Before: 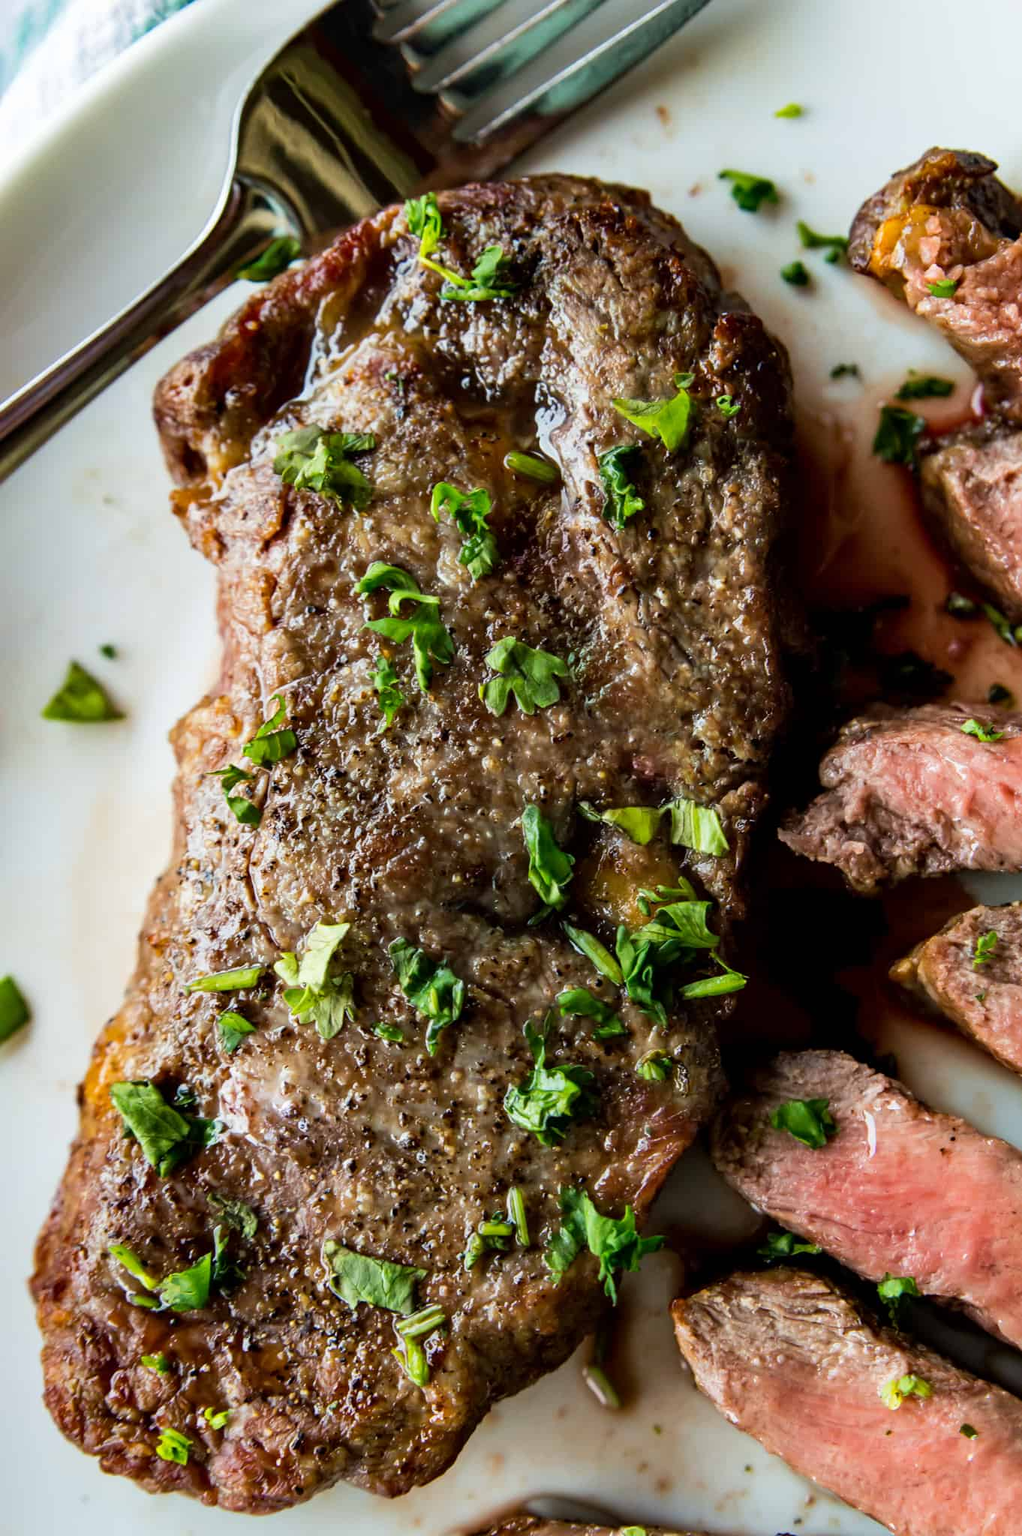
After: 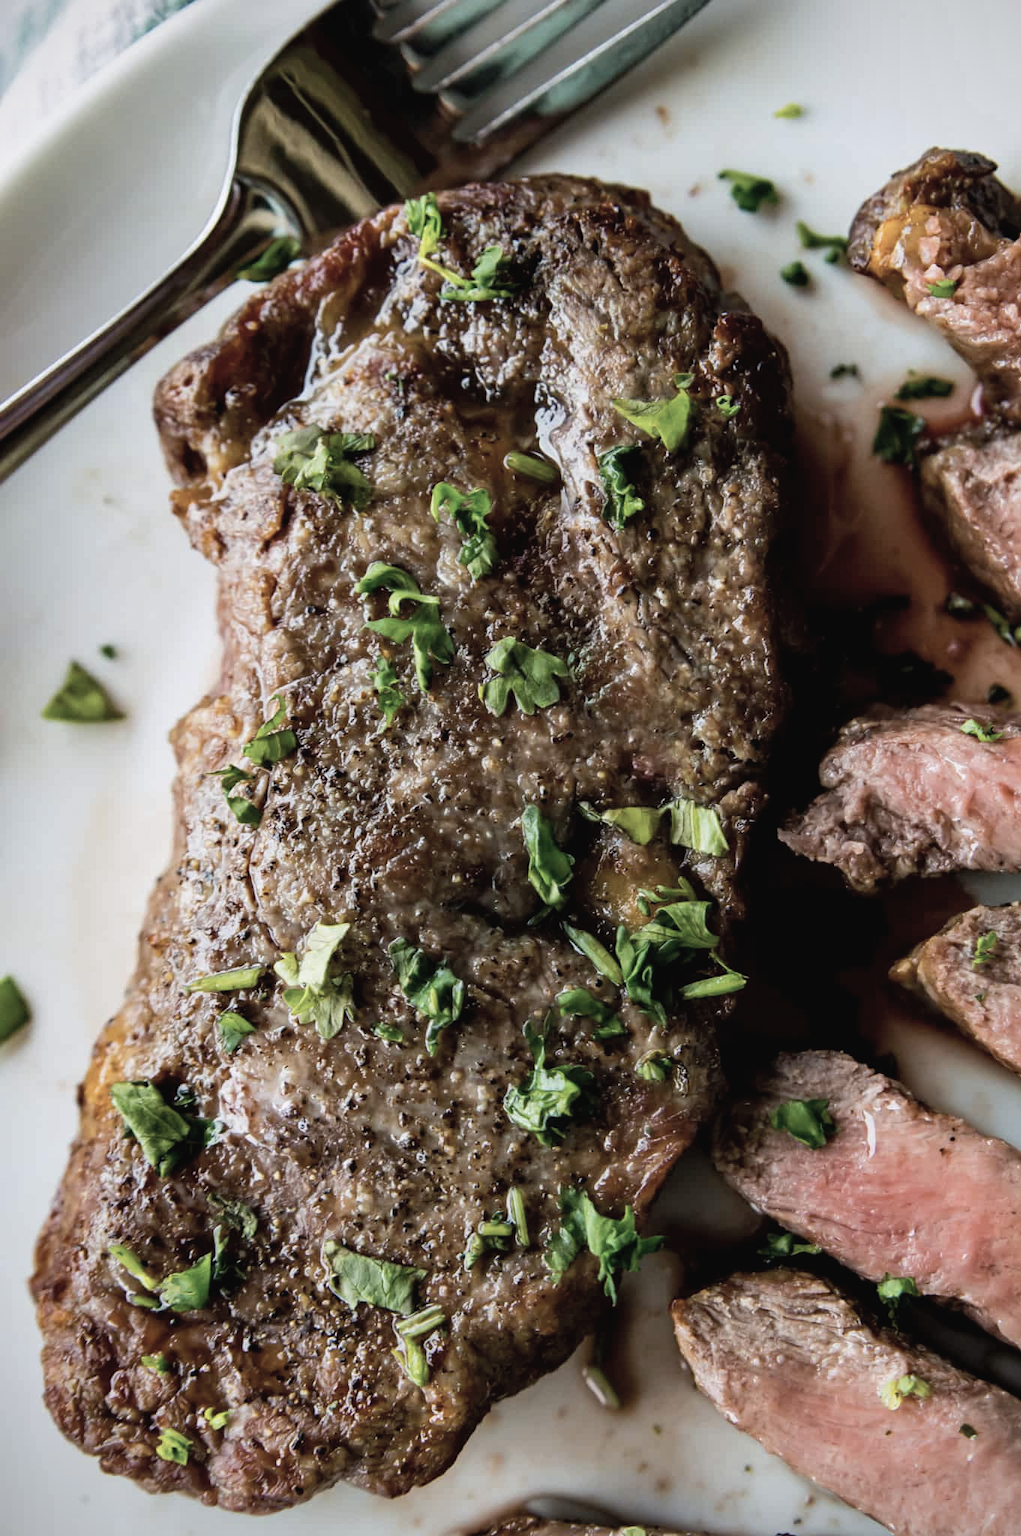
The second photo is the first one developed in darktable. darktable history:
grain: coarseness 0.81 ISO, strength 1.34%, mid-tones bias 0%
color balance: mode lift, gamma, gain (sRGB), lift [0.97, 1, 1, 1], gamma [1.03, 1, 1, 1]
white balance: red 1.009, blue 1.027
vignetting: fall-off start 92.6%, brightness -0.52, saturation -0.51, center (-0.012, 0)
contrast brightness saturation: contrast -0.05, saturation -0.41
